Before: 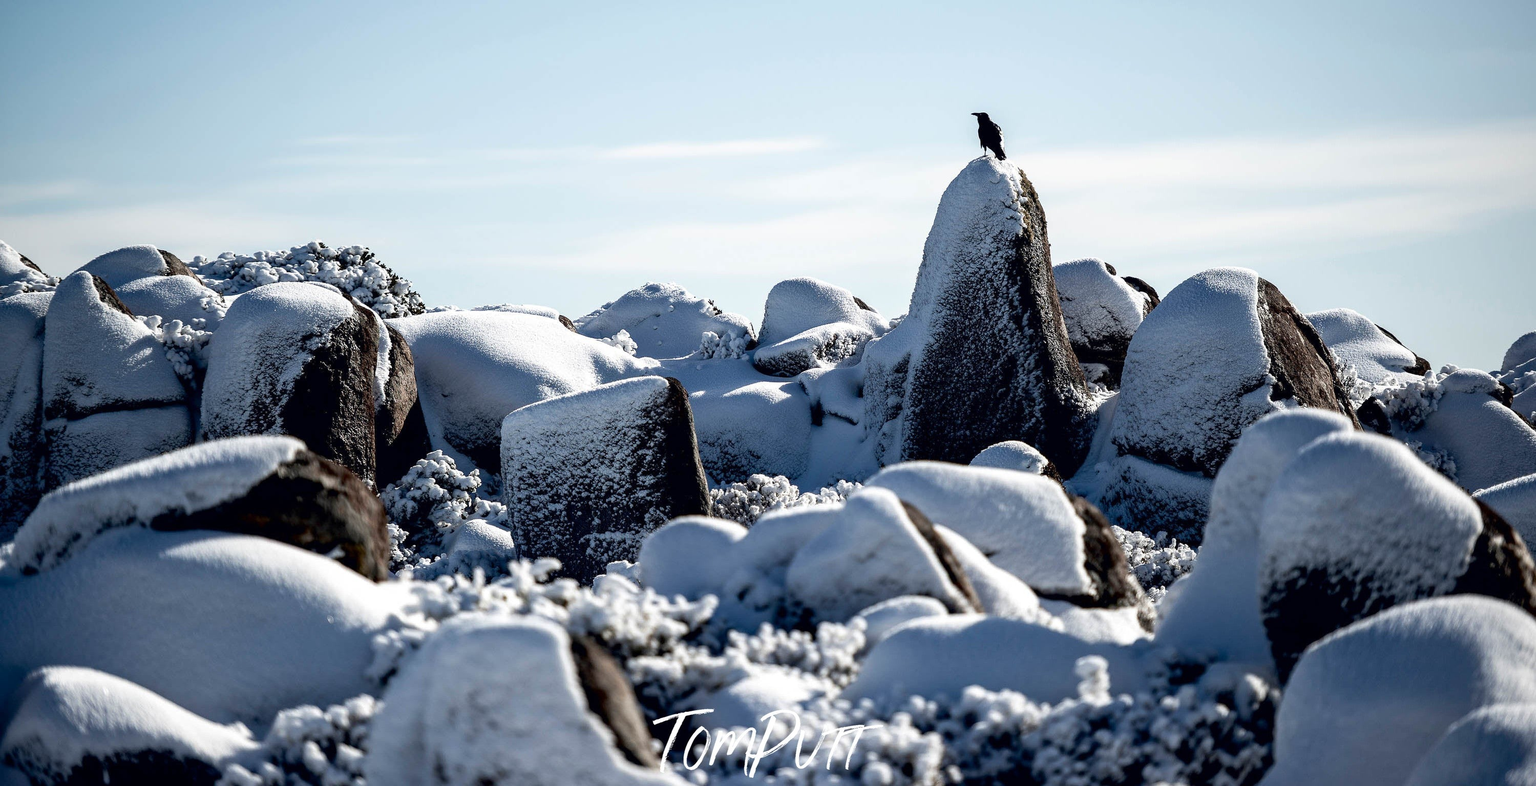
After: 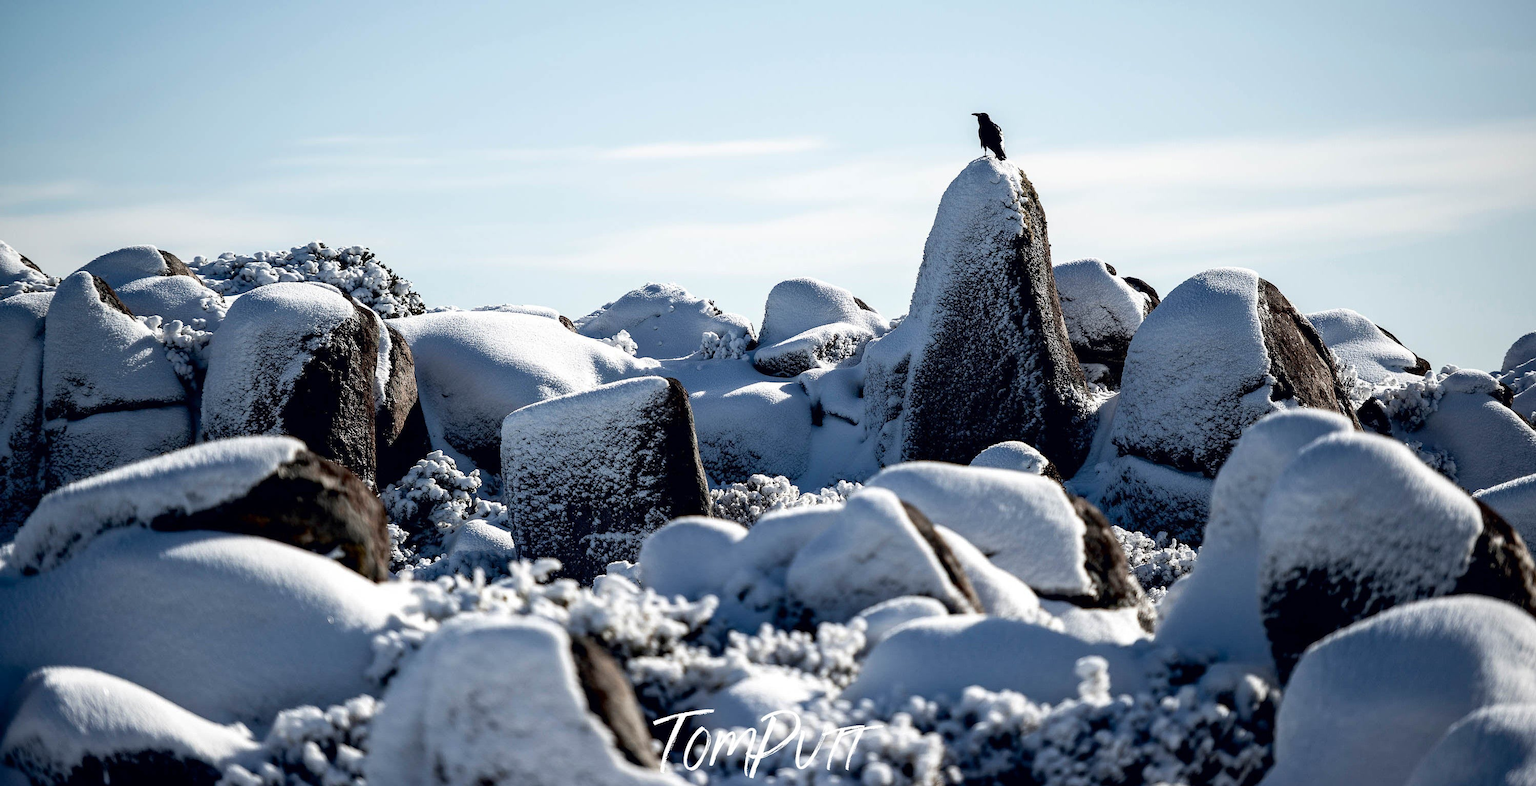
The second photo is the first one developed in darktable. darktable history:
levels: white 99.89%
